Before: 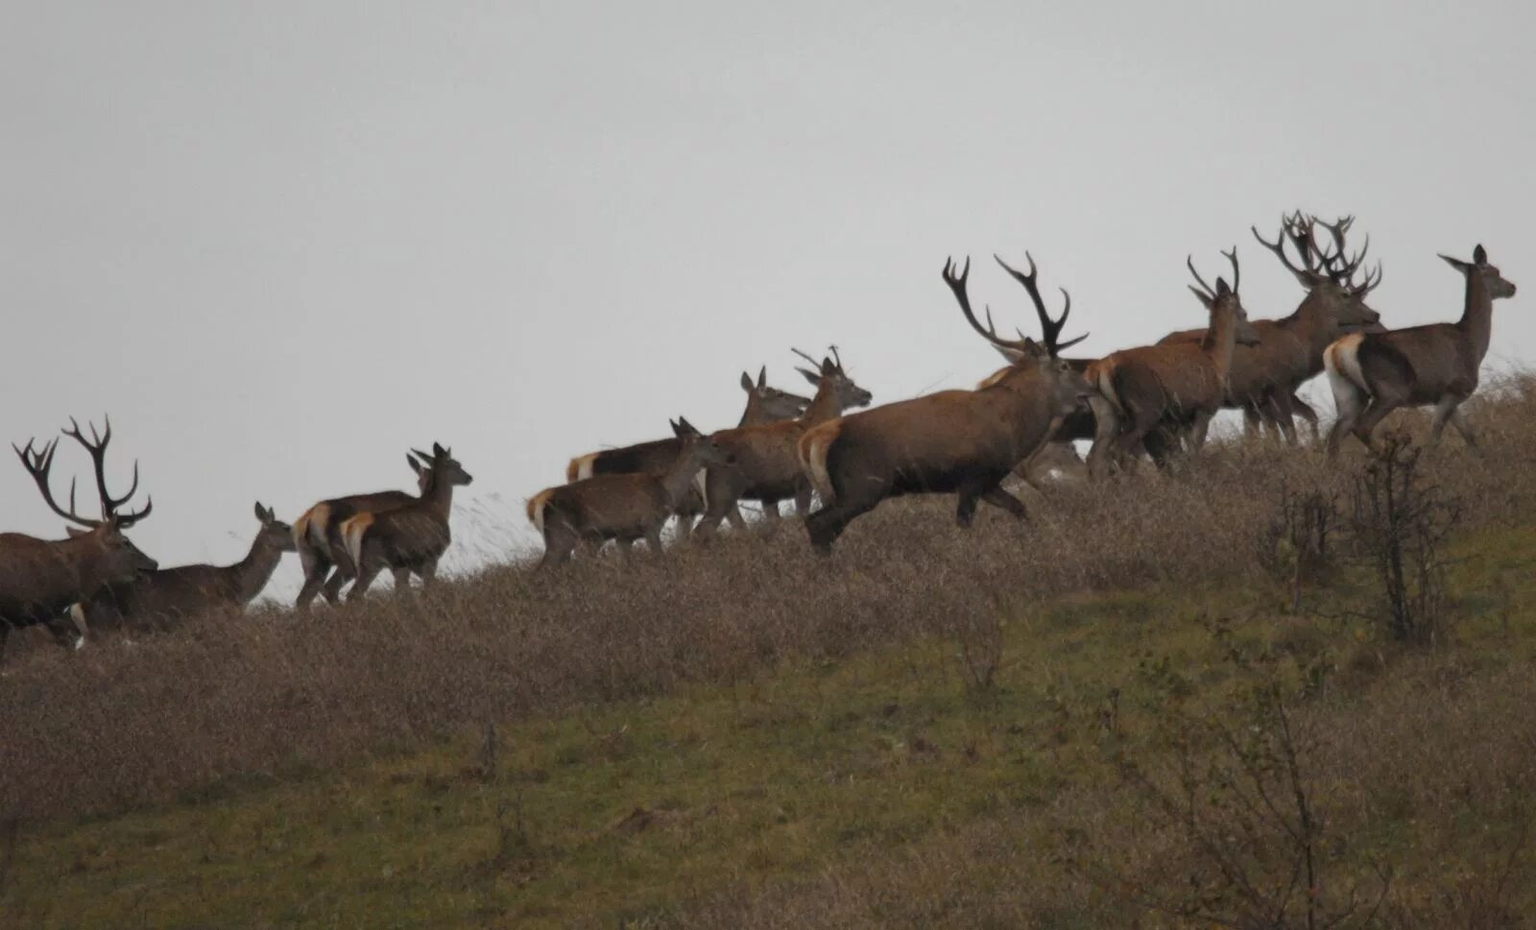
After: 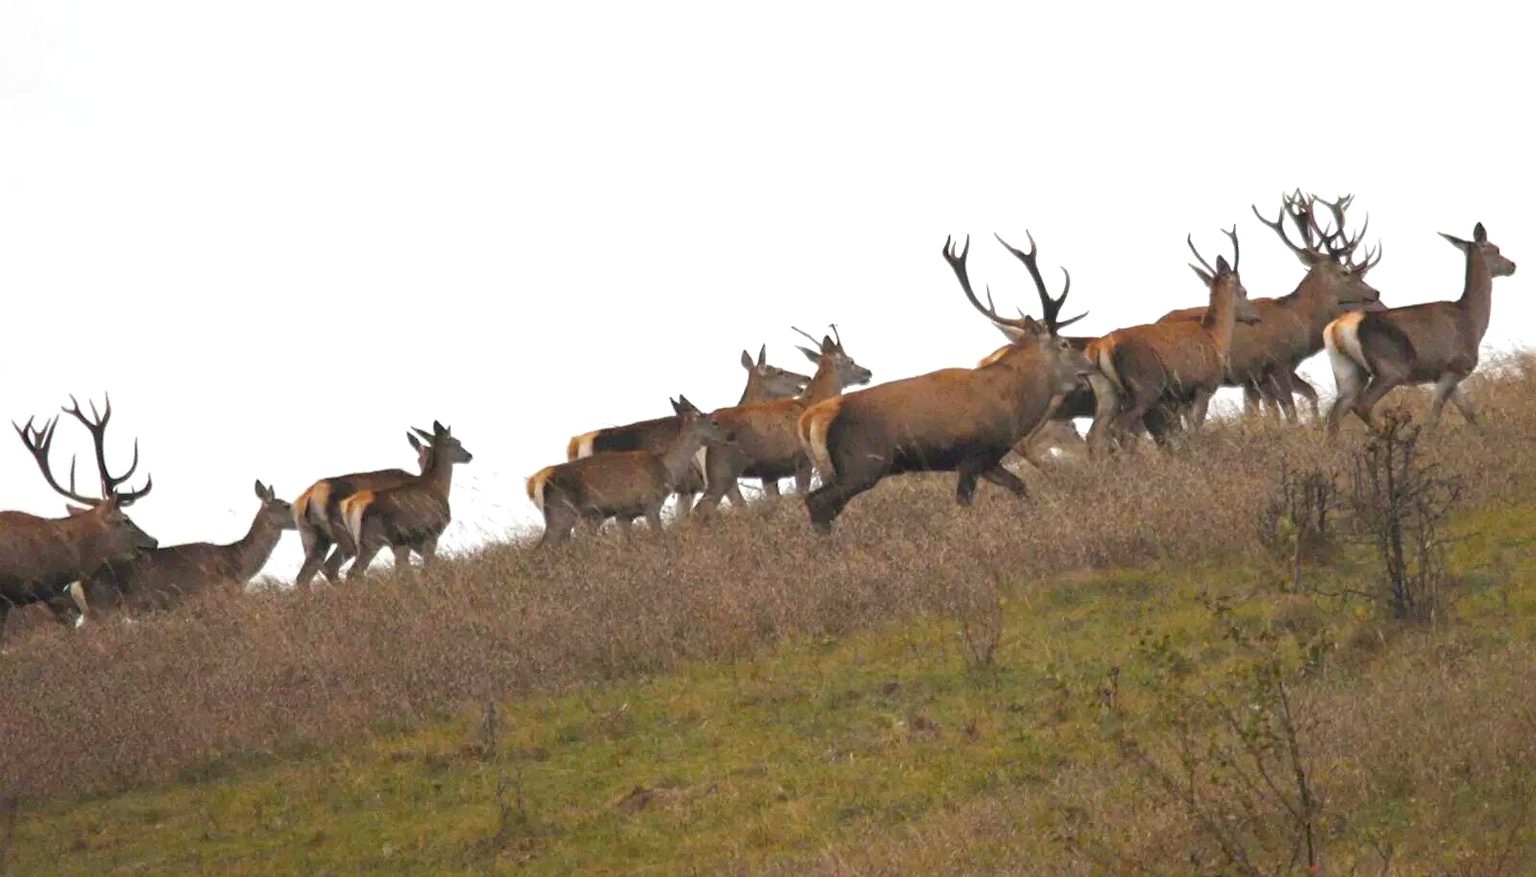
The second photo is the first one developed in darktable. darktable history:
exposure: black level correction 0, exposure 1.2 EV, compensate highlight preservation false
crop and rotate: top 2.477%, bottom 3.198%
color balance rgb: perceptual saturation grading › global saturation 19.355%, perceptual brilliance grading › global brilliance 2.681%, perceptual brilliance grading › highlights -3.034%, perceptual brilliance grading › shadows 3.033%, global vibrance 20%
sharpen: amount 0.218
